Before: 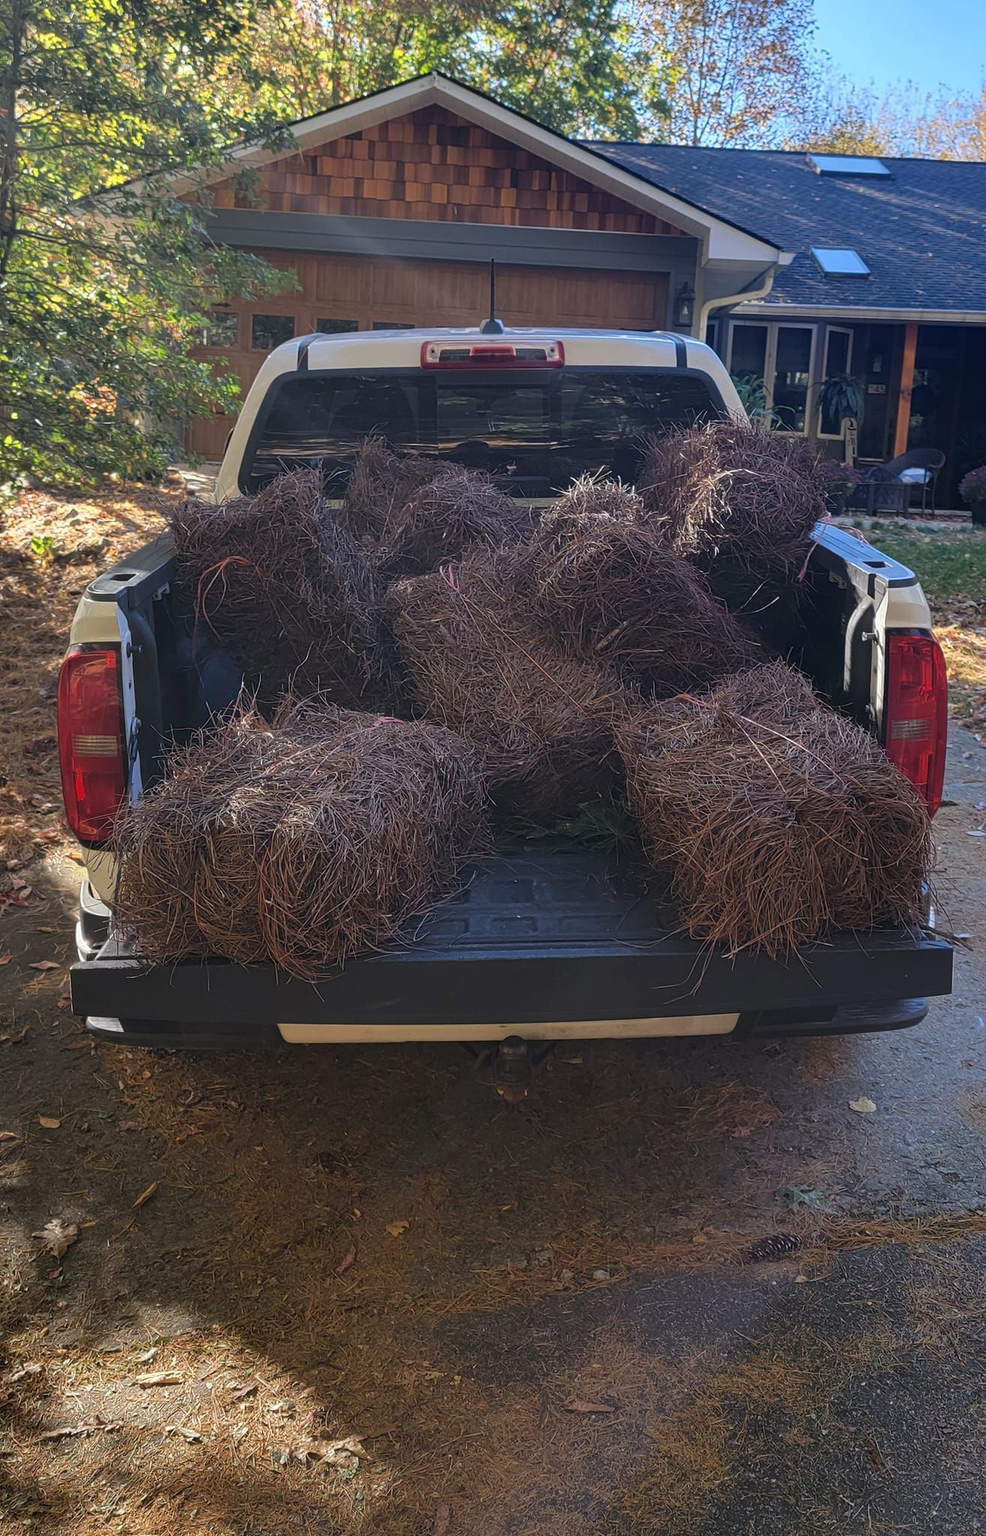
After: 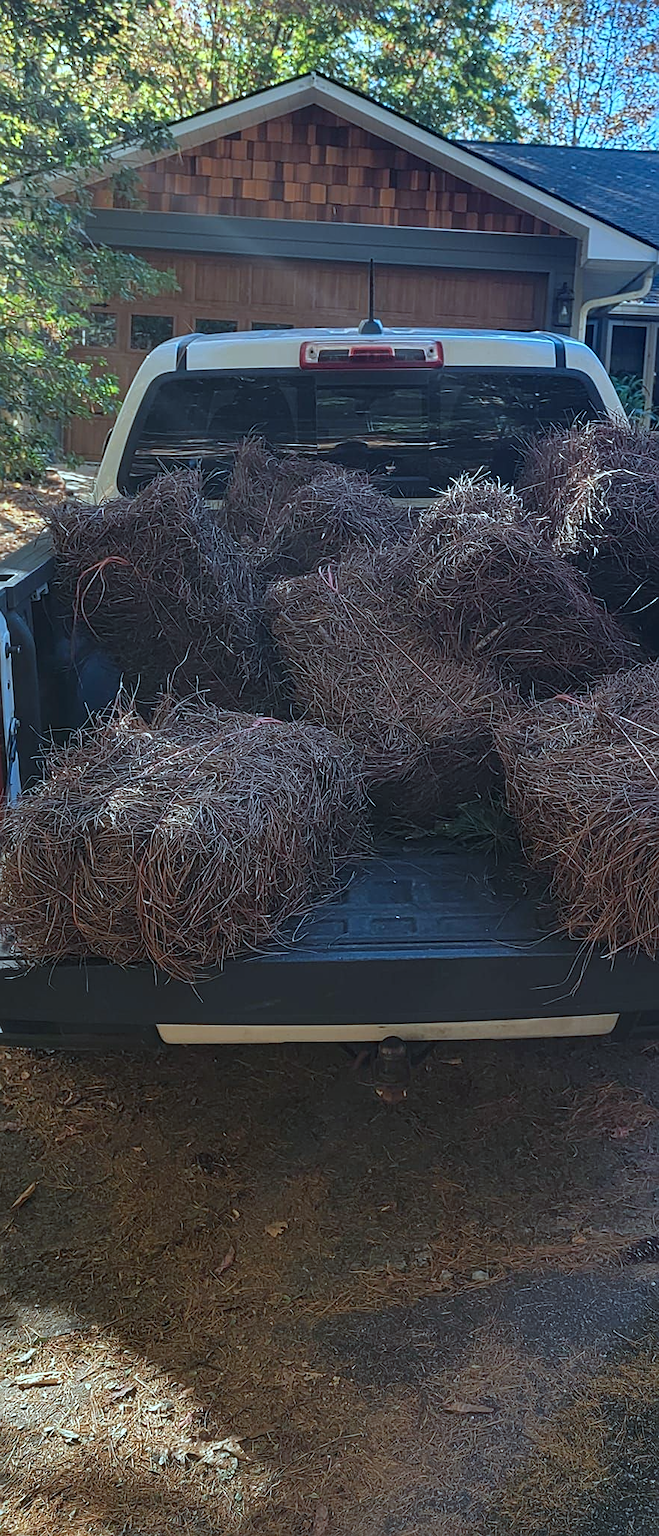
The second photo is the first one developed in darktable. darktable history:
crop and rotate: left 12.384%, right 20.722%
color correction: highlights a* -11.98, highlights b* -15.12
sharpen: on, module defaults
